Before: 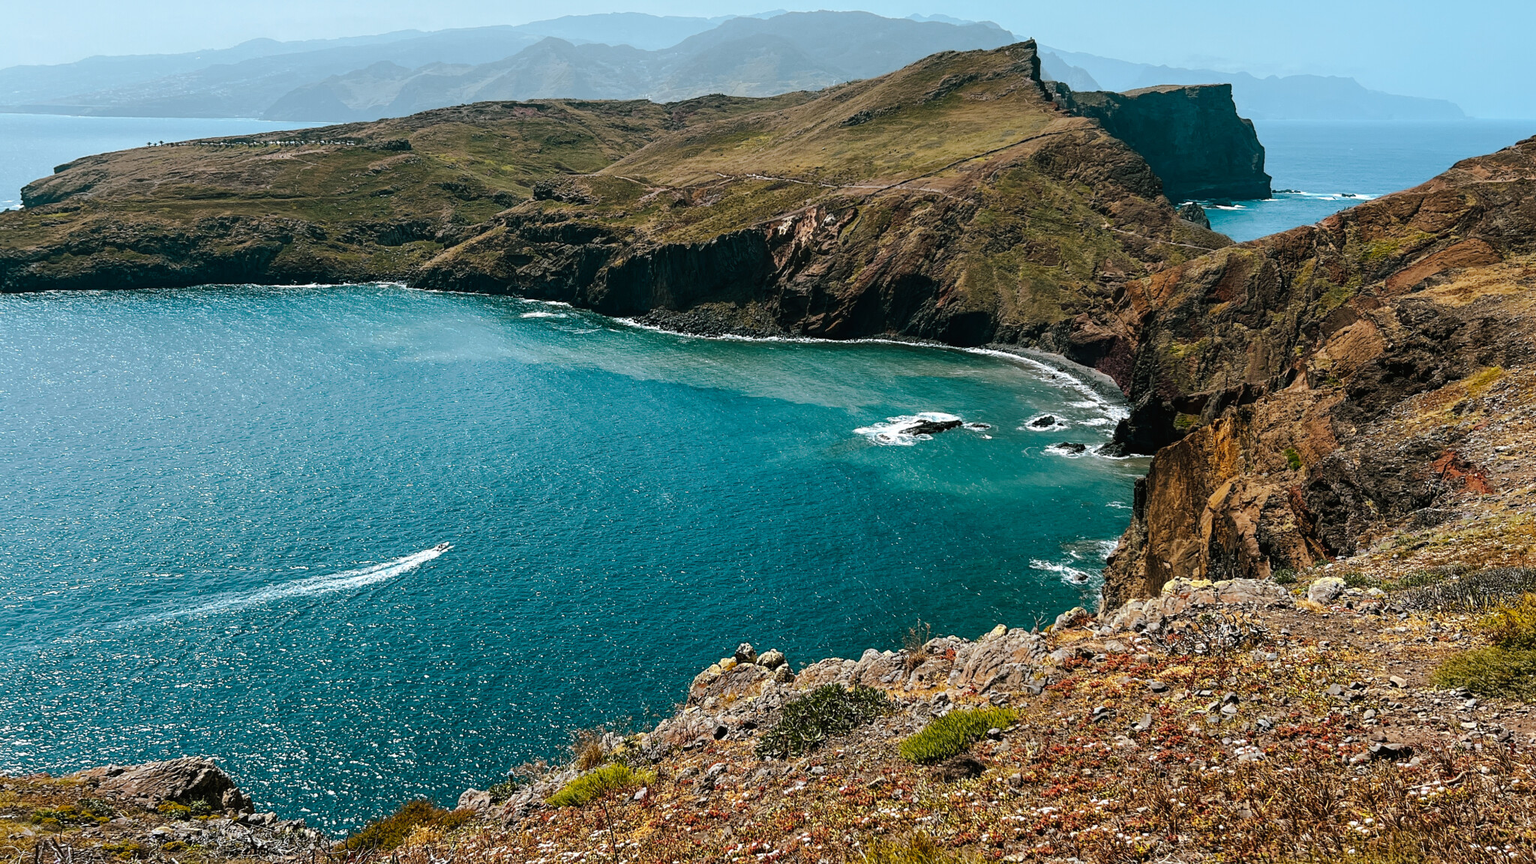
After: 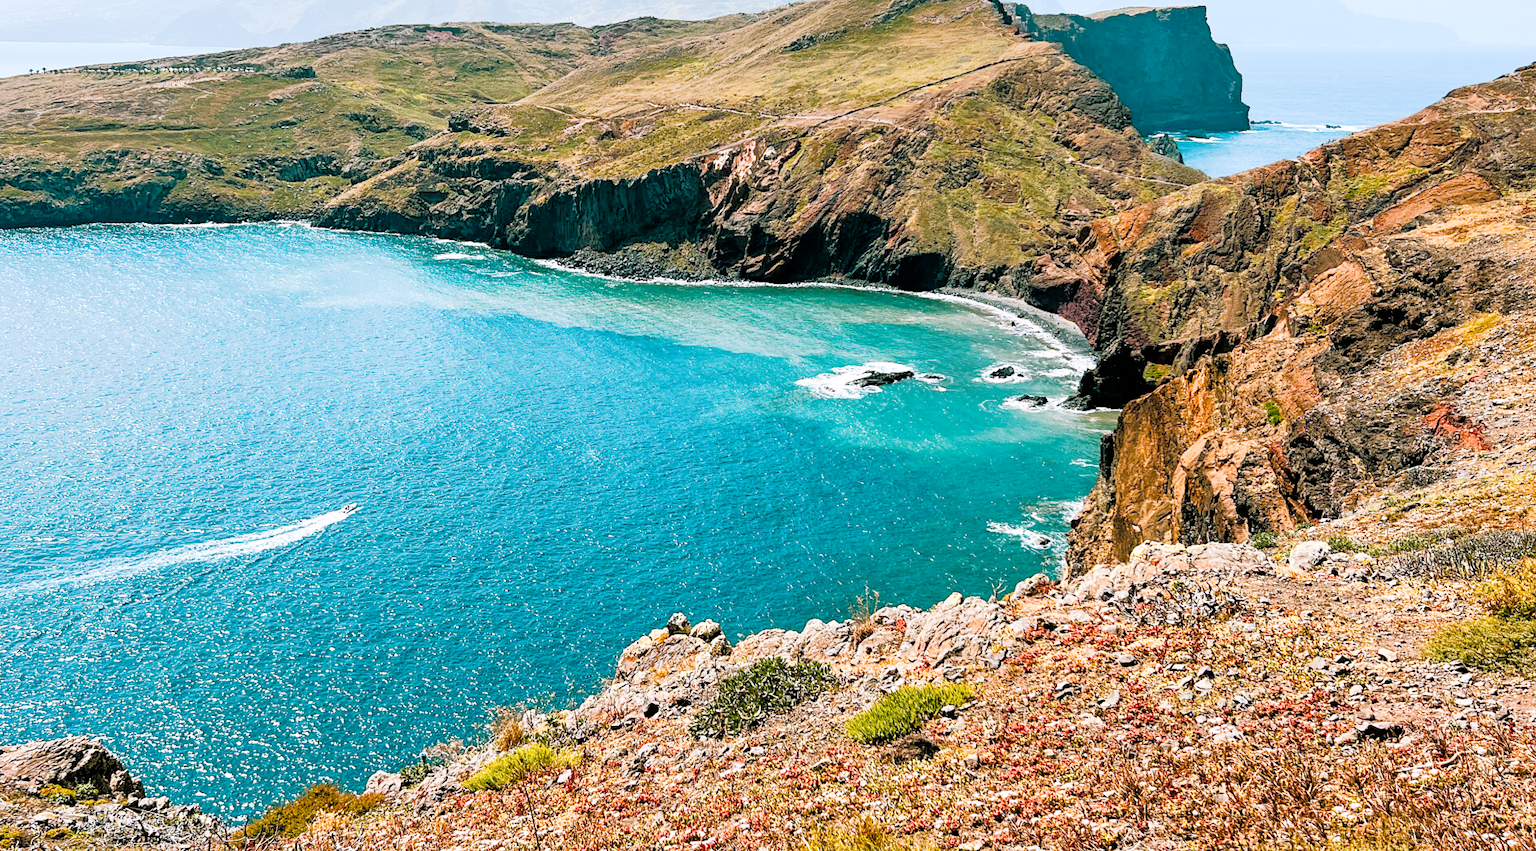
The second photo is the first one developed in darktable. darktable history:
filmic rgb: black relative exposure -5.13 EV, white relative exposure 3.98 EV, hardness 2.88, contrast 1.298, highlights saturation mix -29.14%
tone equalizer: -7 EV 0.143 EV, -6 EV 0.587 EV, -5 EV 1.15 EV, -4 EV 1.31 EV, -3 EV 1.13 EV, -2 EV 0.6 EV, -1 EV 0.158 EV
color balance rgb: highlights gain › chroma 1.492%, highlights gain › hue 309.06°, global offset › luminance -0.249%, perceptual saturation grading › global saturation 45.689%, perceptual saturation grading › highlights -50.225%, perceptual saturation grading › shadows 30.68%, global vibrance 5.427%
exposure: black level correction 0, exposure 1.38 EV, compensate highlight preservation false
crop and rotate: left 7.901%, top 9.134%
